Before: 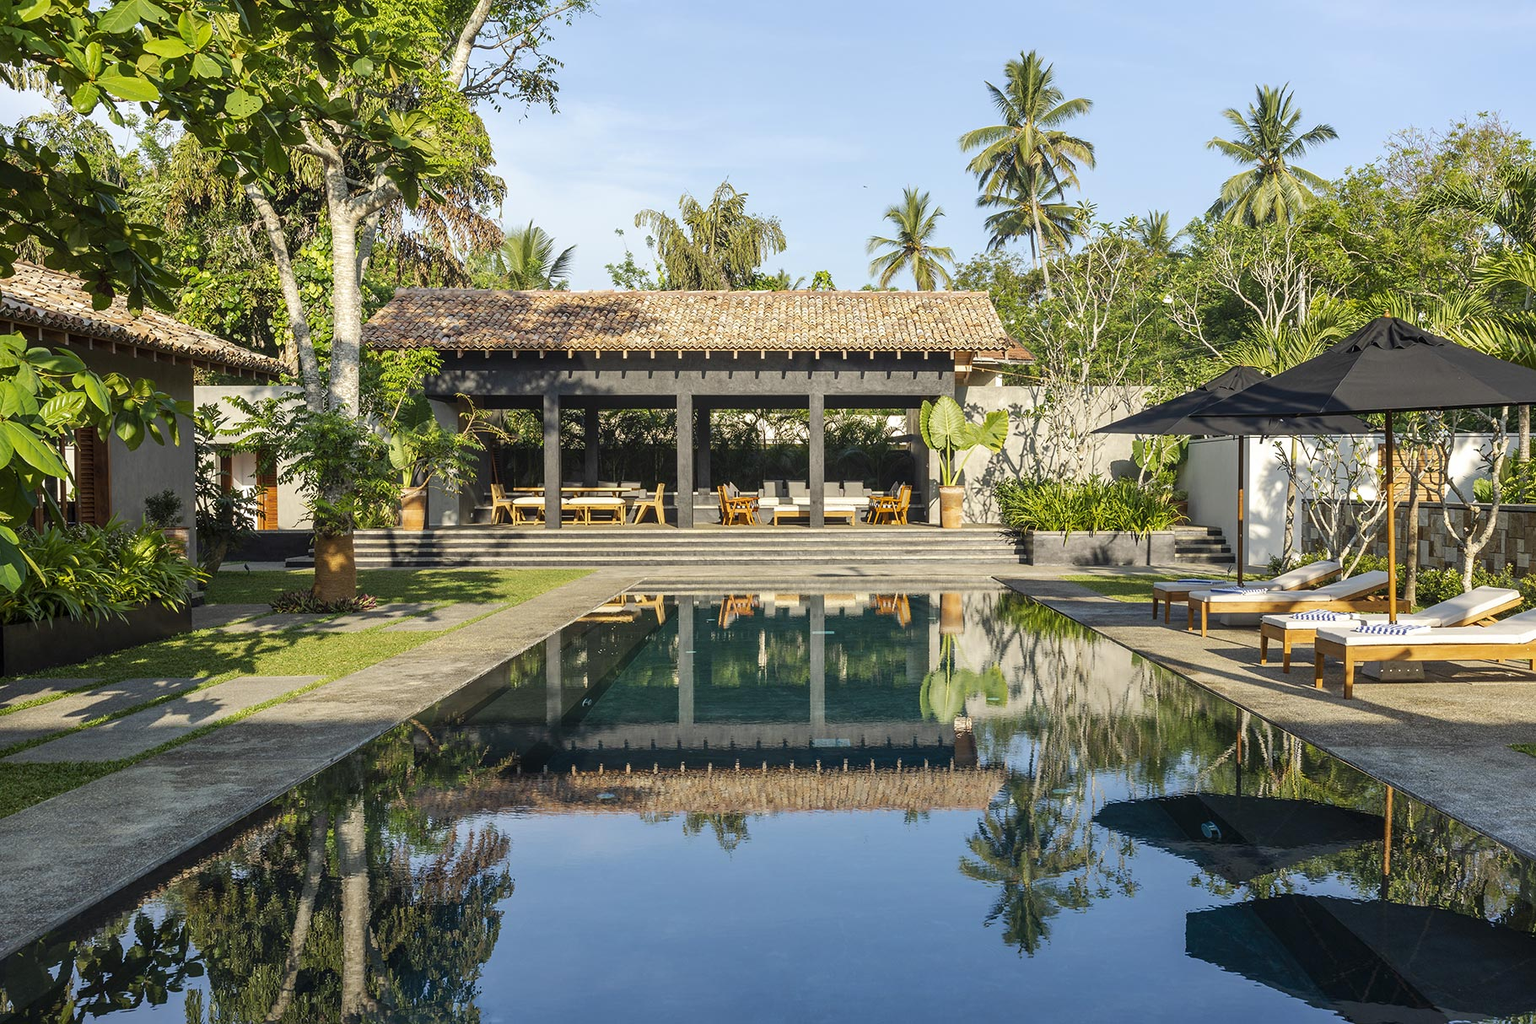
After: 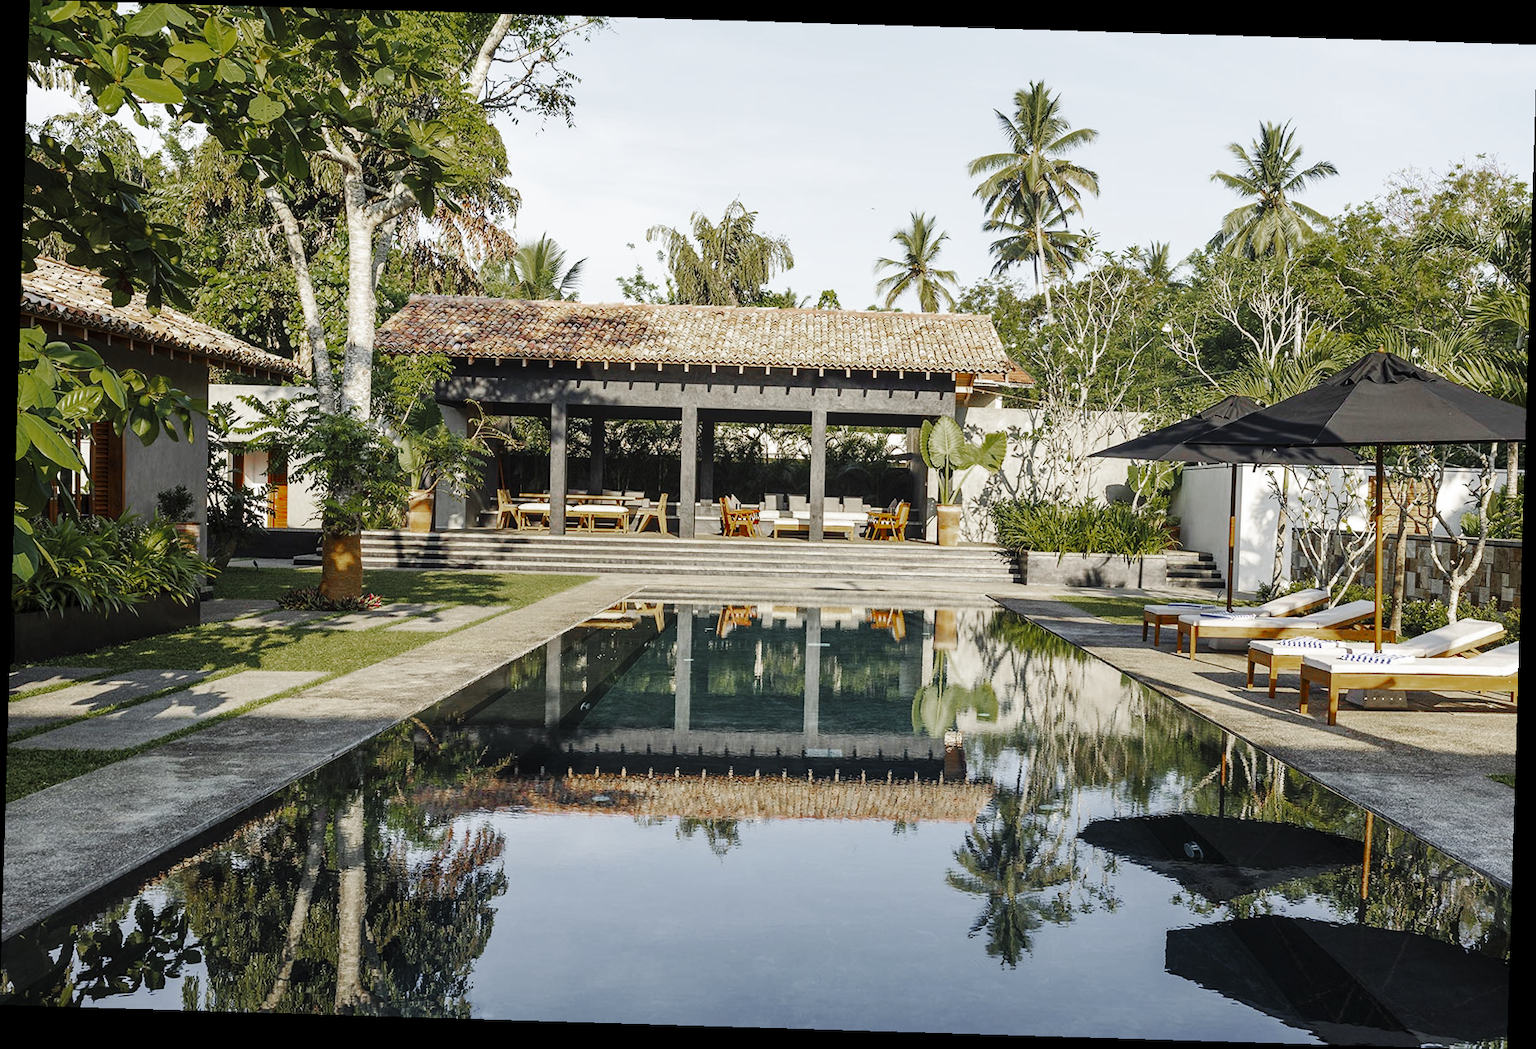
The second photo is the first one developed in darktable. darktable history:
rotate and perspective: rotation 1.72°, automatic cropping off
color zones: curves: ch0 [(0, 0.48) (0.209, 0.398) (0.305, 0.332) (0.429, 0.493) (0.571, 0.5) (0.714, 0.5) (0.857, 0.5) (1, 0.48)]; ch1 [(0, 0.736) (0.143, 0.625) (0.225, 0.371) (0.429, 0.256) (0.571, 0.241) (0.714, 0.213) (0.857, 0.48) (1, 0.736)]; ch2 [(0, 0.448) (0.143, 0.498) (0.286, 0.5) (0.429, 0.5) (0.571, 0.5) (0.714, 0.5) (0.857, 0.5) (1, 0.448)]
base curve: curves: ch0 [(0, 0) (0.032, 0.025) (0.121, 0.166) (0.206, 0.329) (0.605, 0.79) (1, 1)], preserve colors none
